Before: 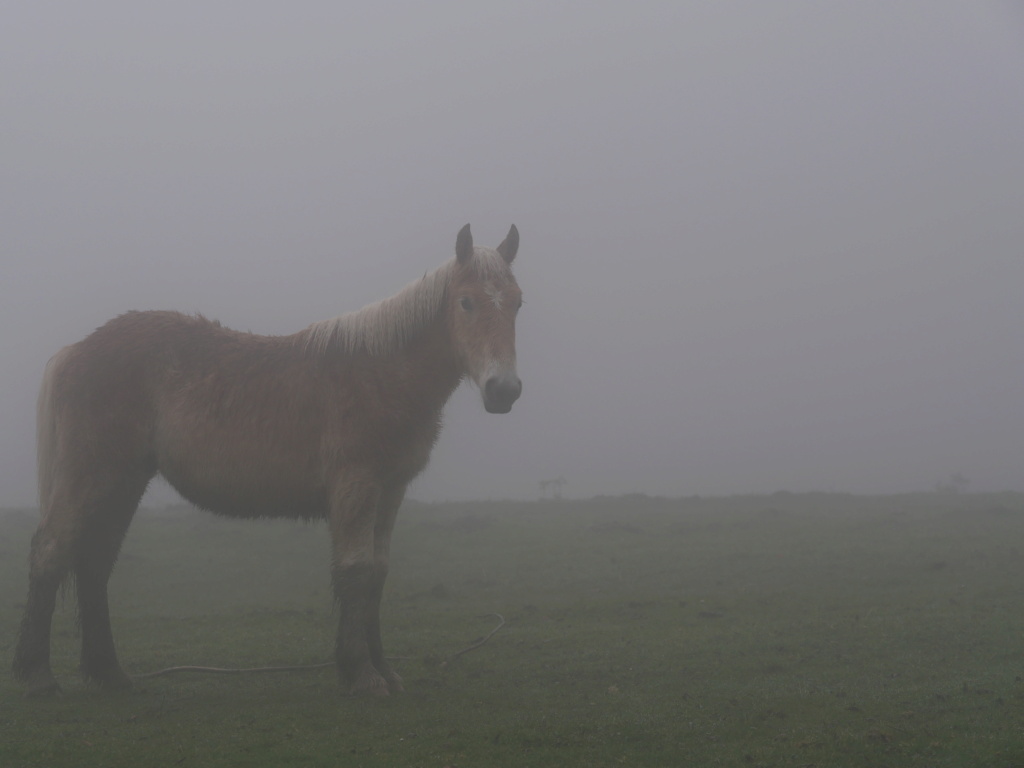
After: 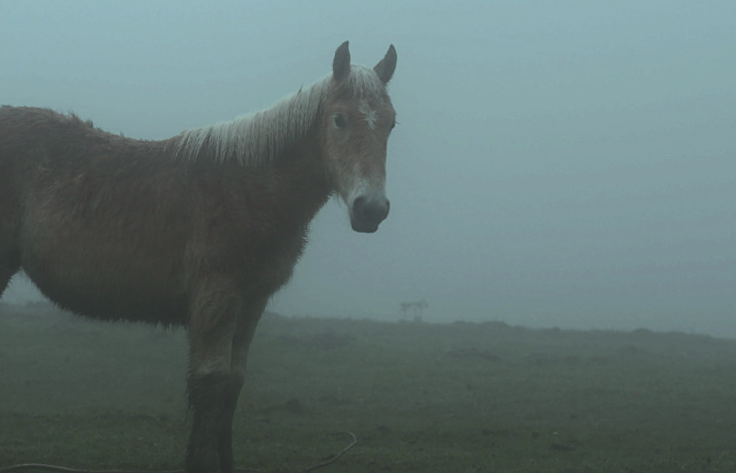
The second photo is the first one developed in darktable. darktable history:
crop and rotate: angle -3.83°, left 9.756%, top 21.215%, right 12.083%, bottom 11.795%
contrast brightness saturation: contrast 0.286
sharpen: amount 0.205
color balance rgb: shadows lift › luminance -19.8%, highlights gain › chroma 5.455%, highlights gain › hue 194.37°, perceptual saturation grading › global saturation -0.073%
